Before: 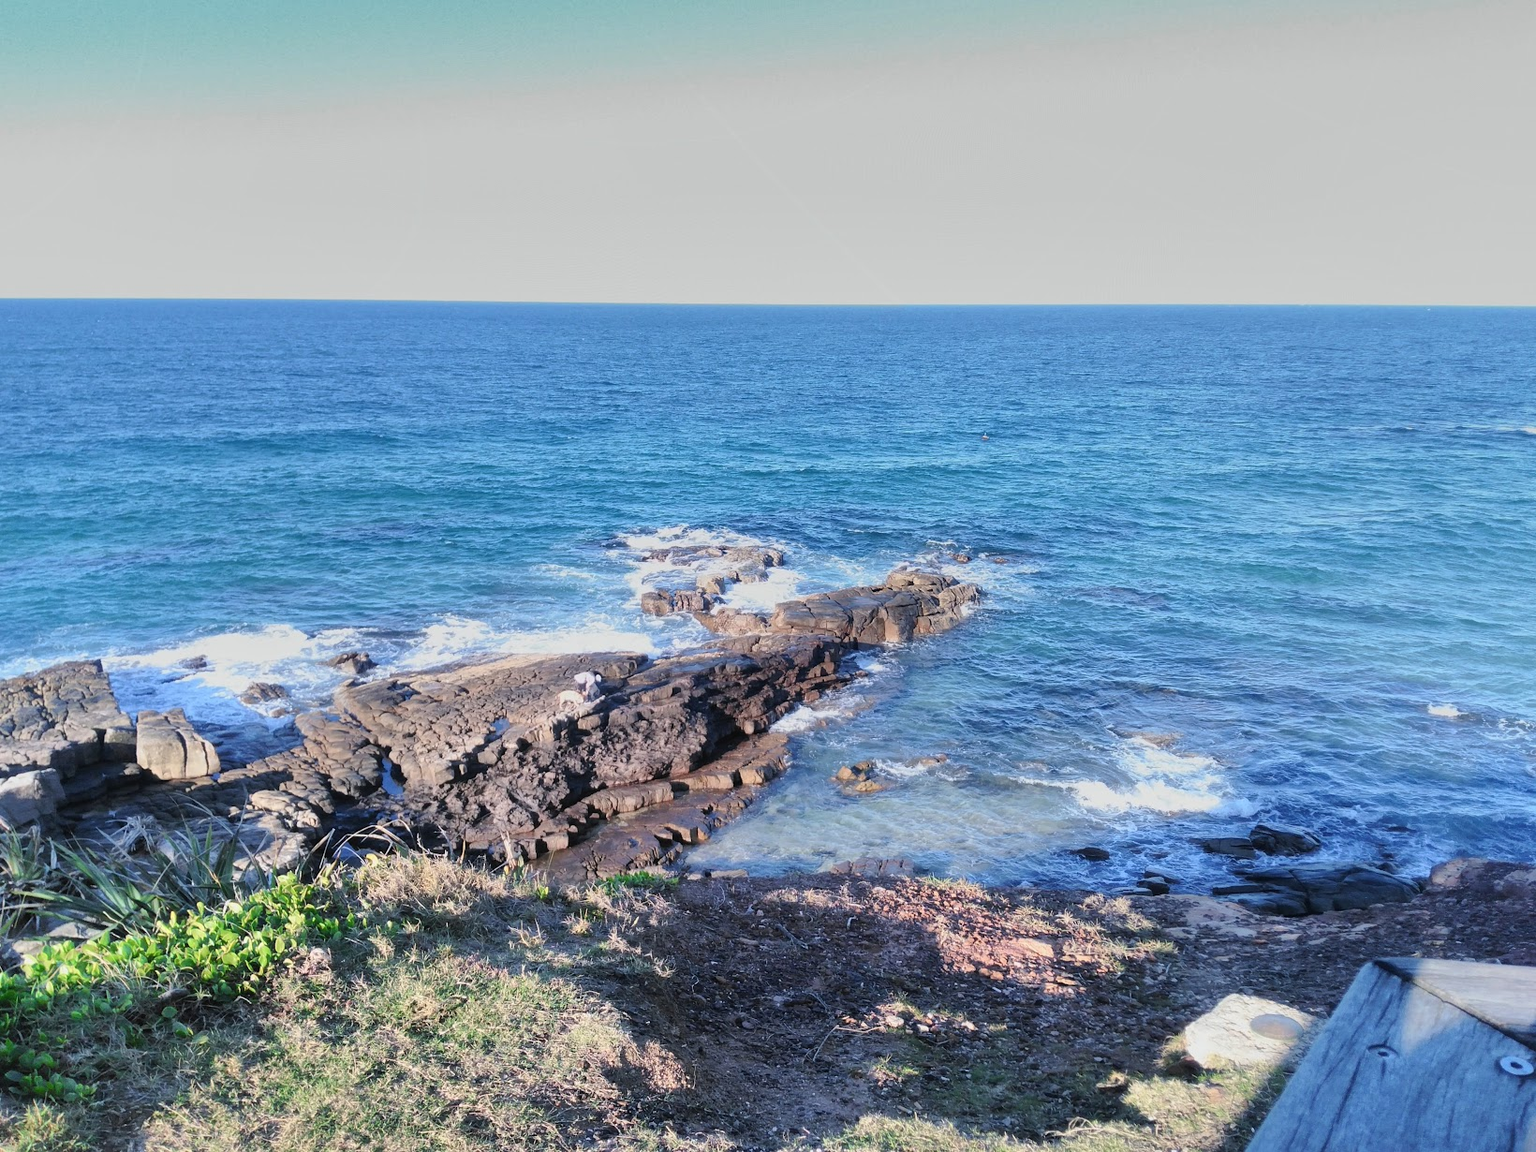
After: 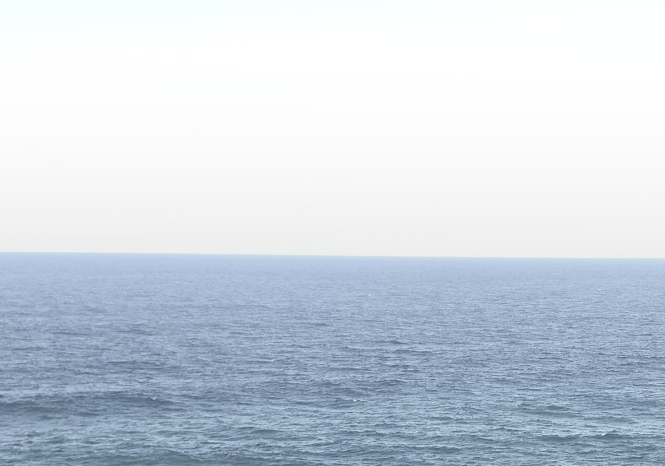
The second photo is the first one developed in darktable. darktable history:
levels: levels [0, 0.476, 0.951]
bloom: on, module defaults
color zones: curves: ch1 [(0, 0.34) (0.143, 0.164) (0.286, 0.152) (0.429, 0.176) (0.571, 0.173) (0.714, 0.188) (0.857, 0.199) (1, 0.34)]
crop: left 15.452%, top 5.459%, right 43.956%, bottom 56.62%
